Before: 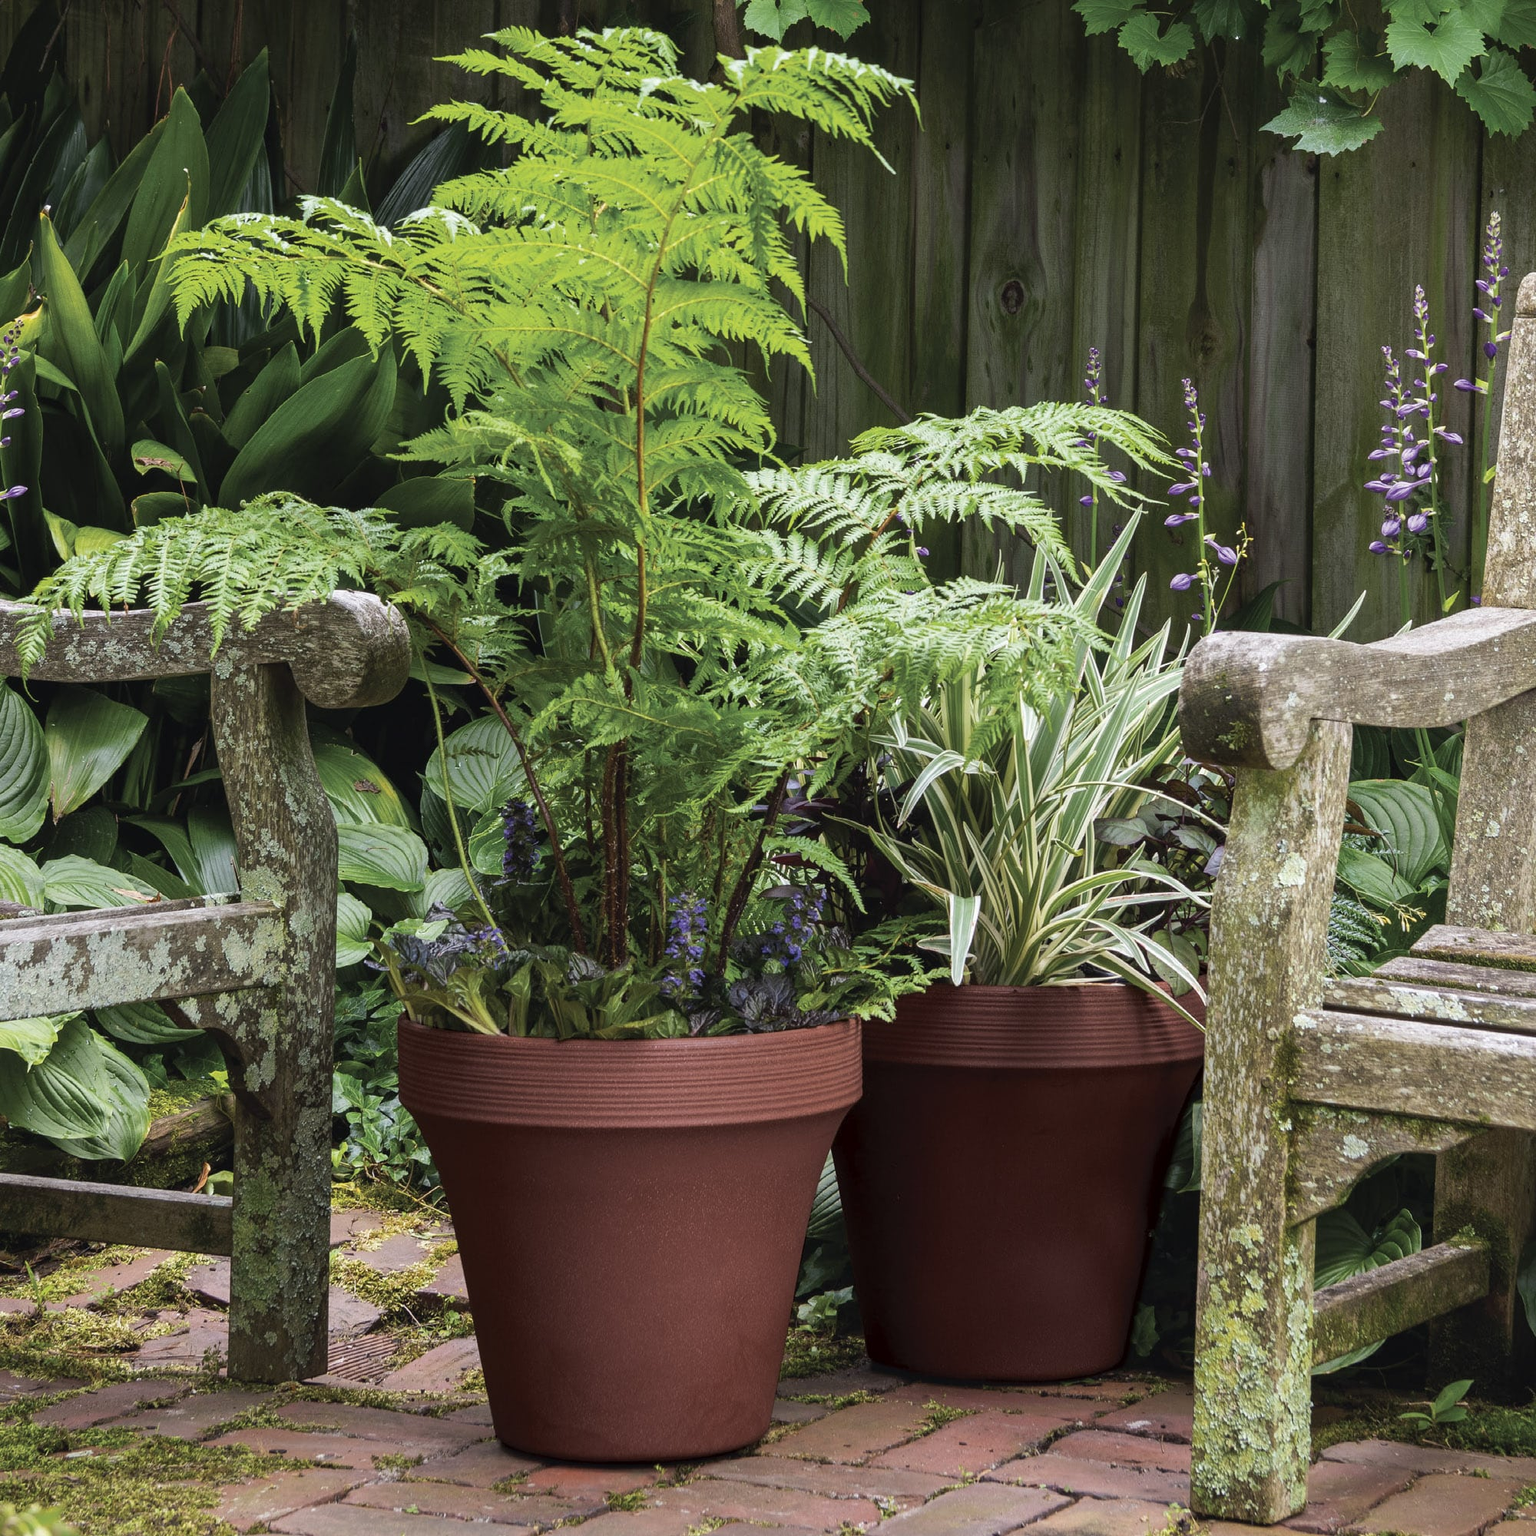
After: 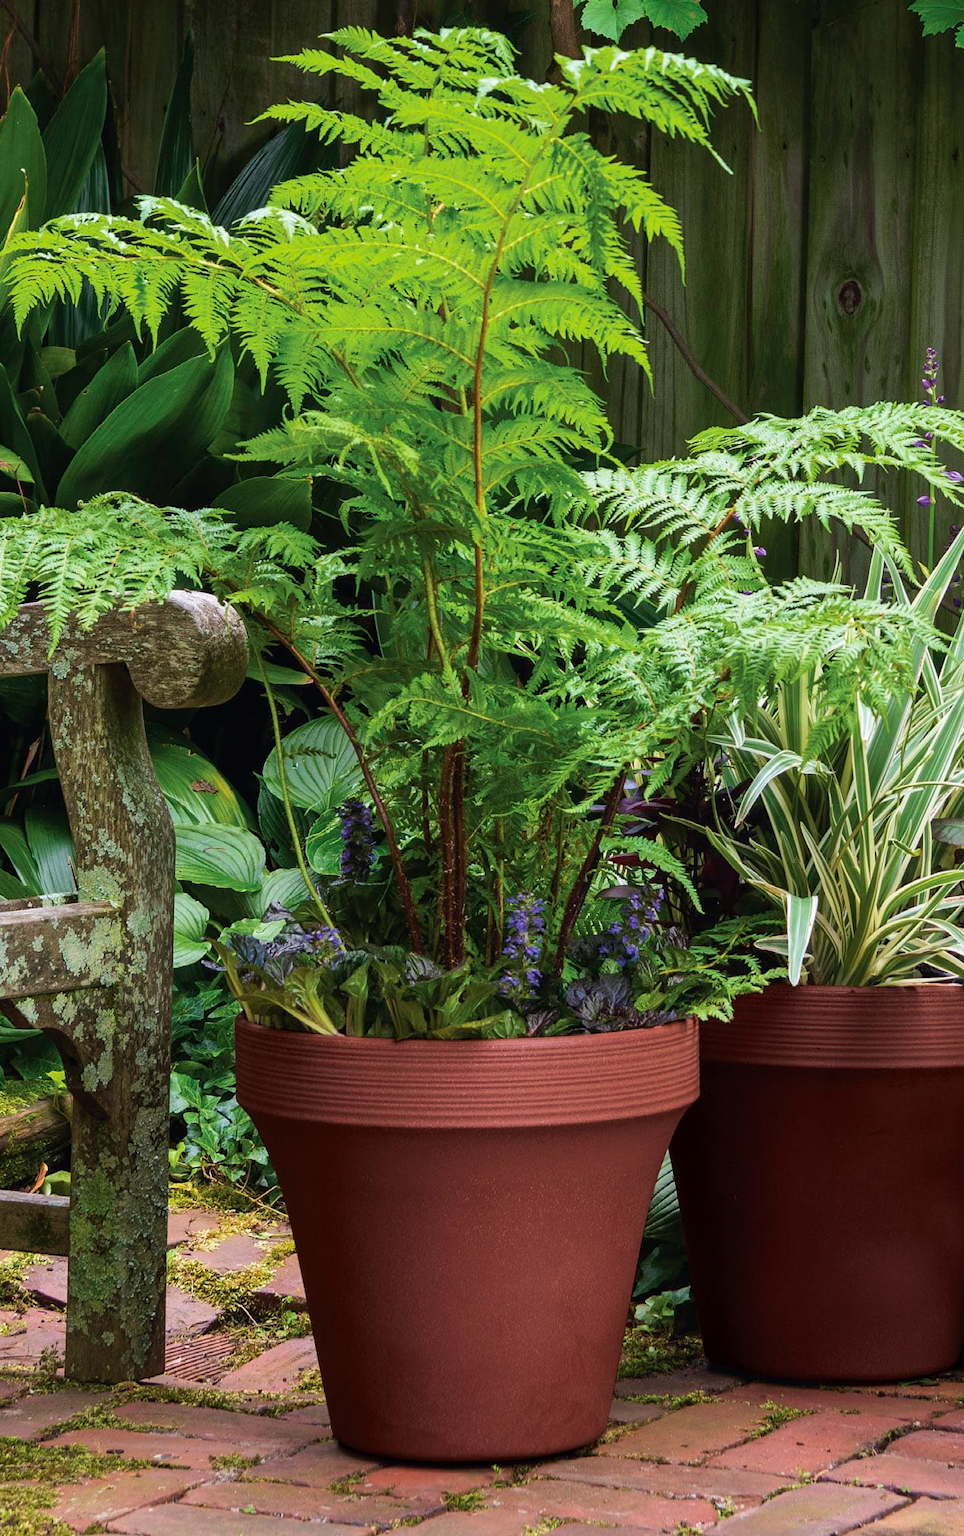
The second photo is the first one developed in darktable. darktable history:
contrast brightness saturation: saturation 0.13
velvia: on, module defaults
crop: left 10.644%, right 26.528%
